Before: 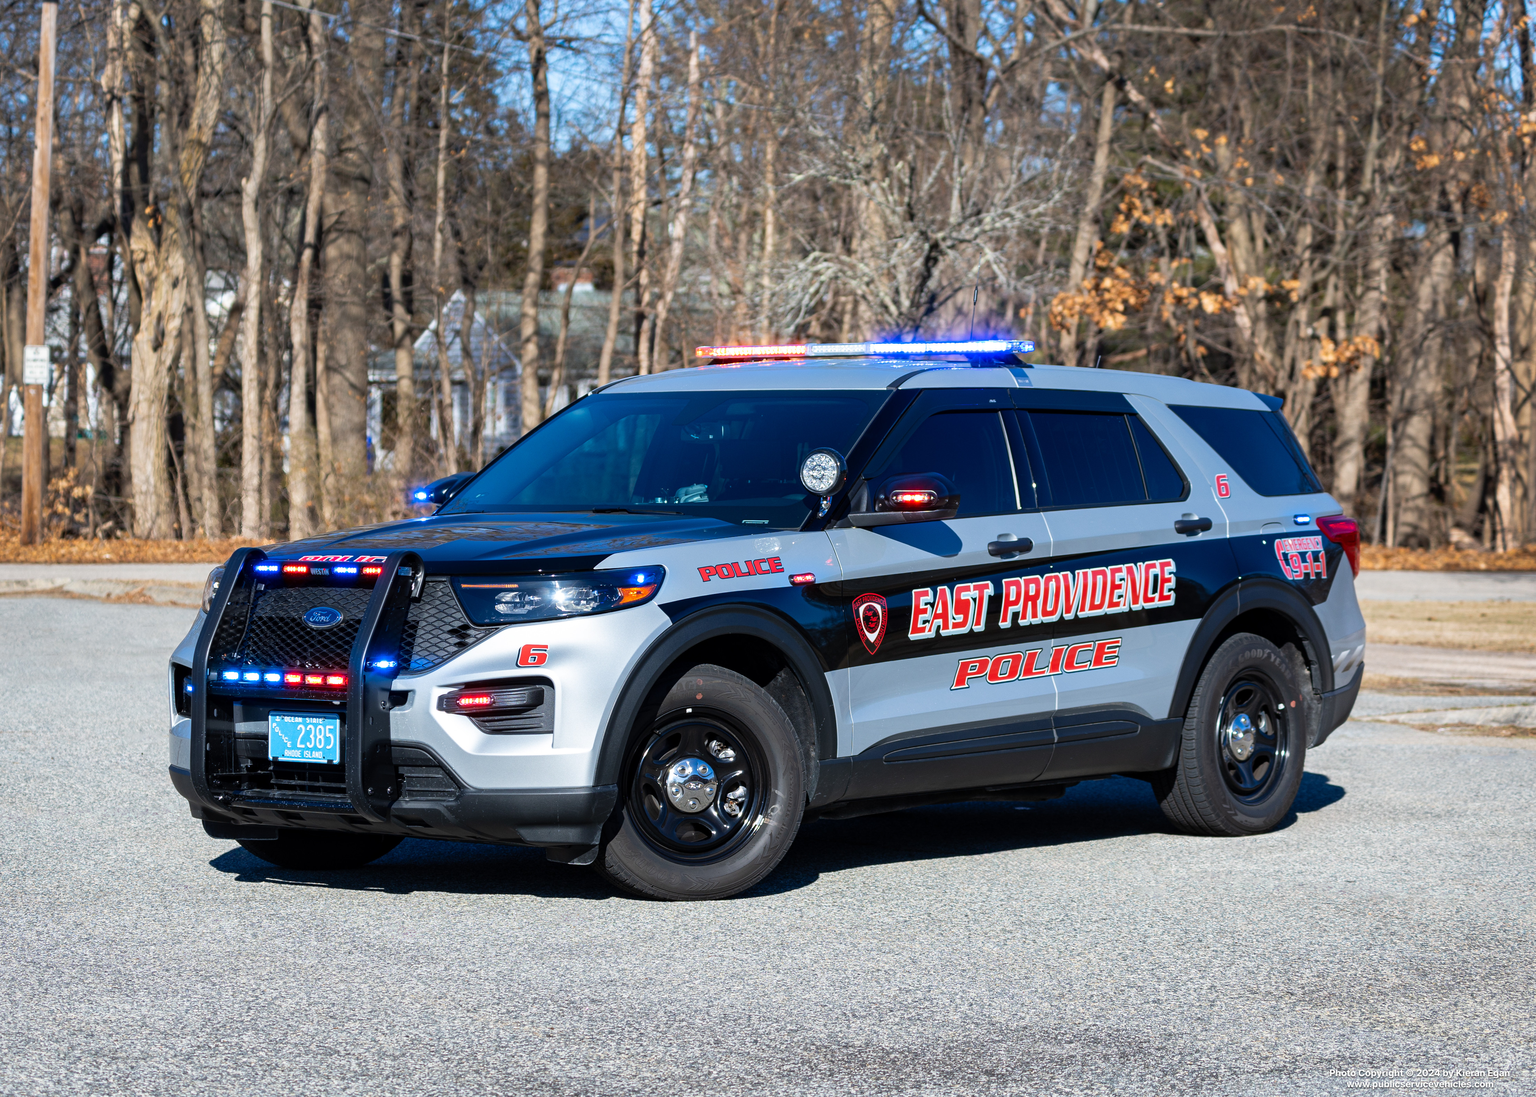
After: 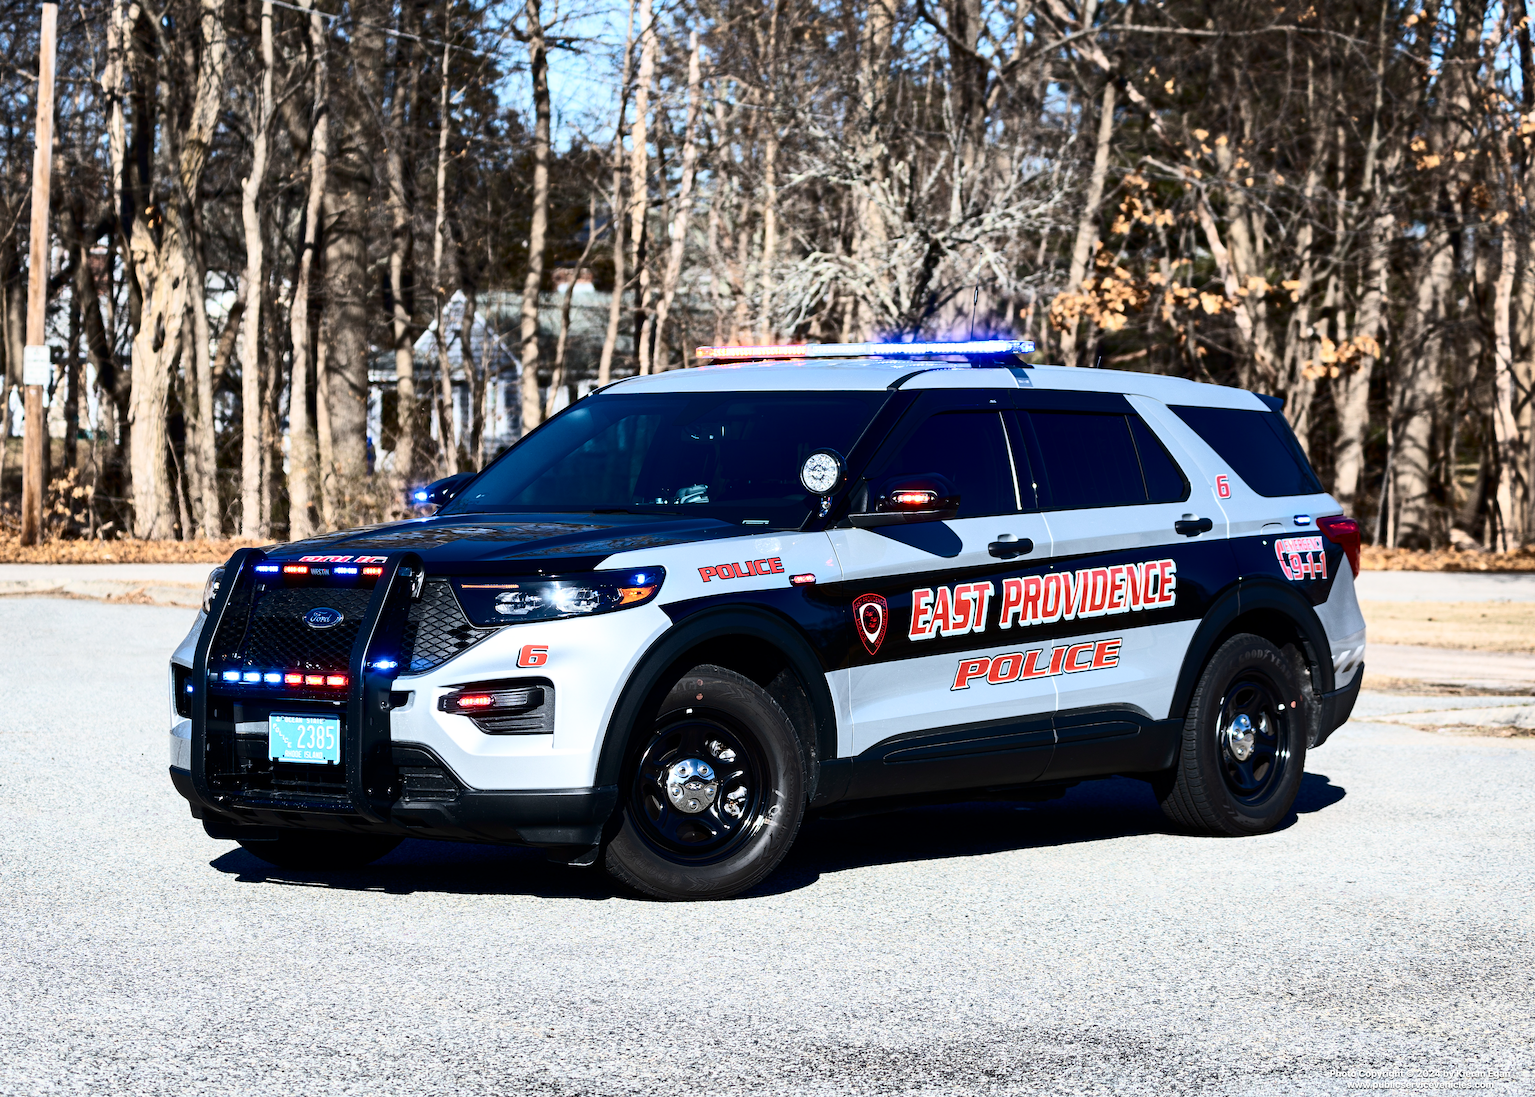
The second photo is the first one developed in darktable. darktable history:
contrast brightness saturation: contrast 0.497, saturation -0.1
